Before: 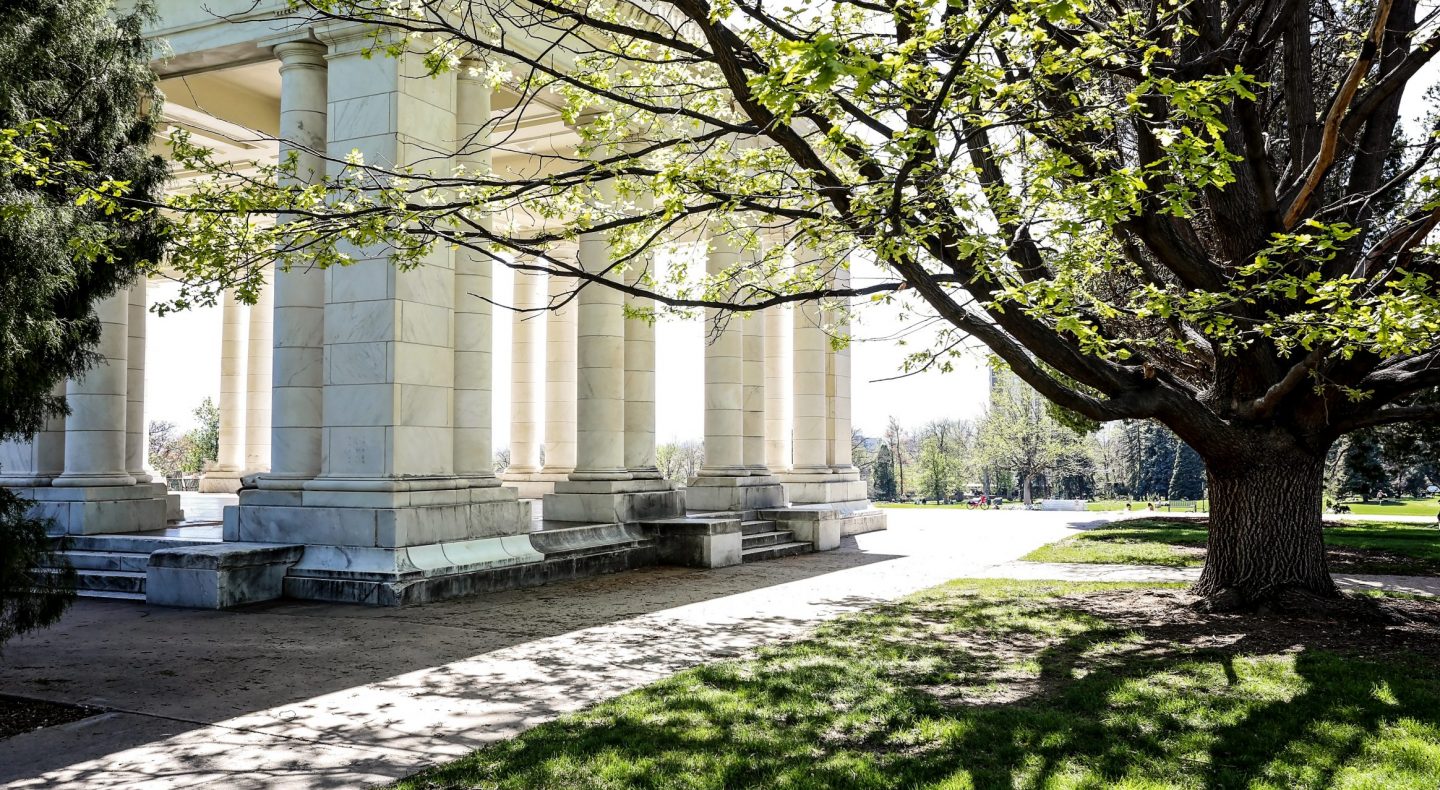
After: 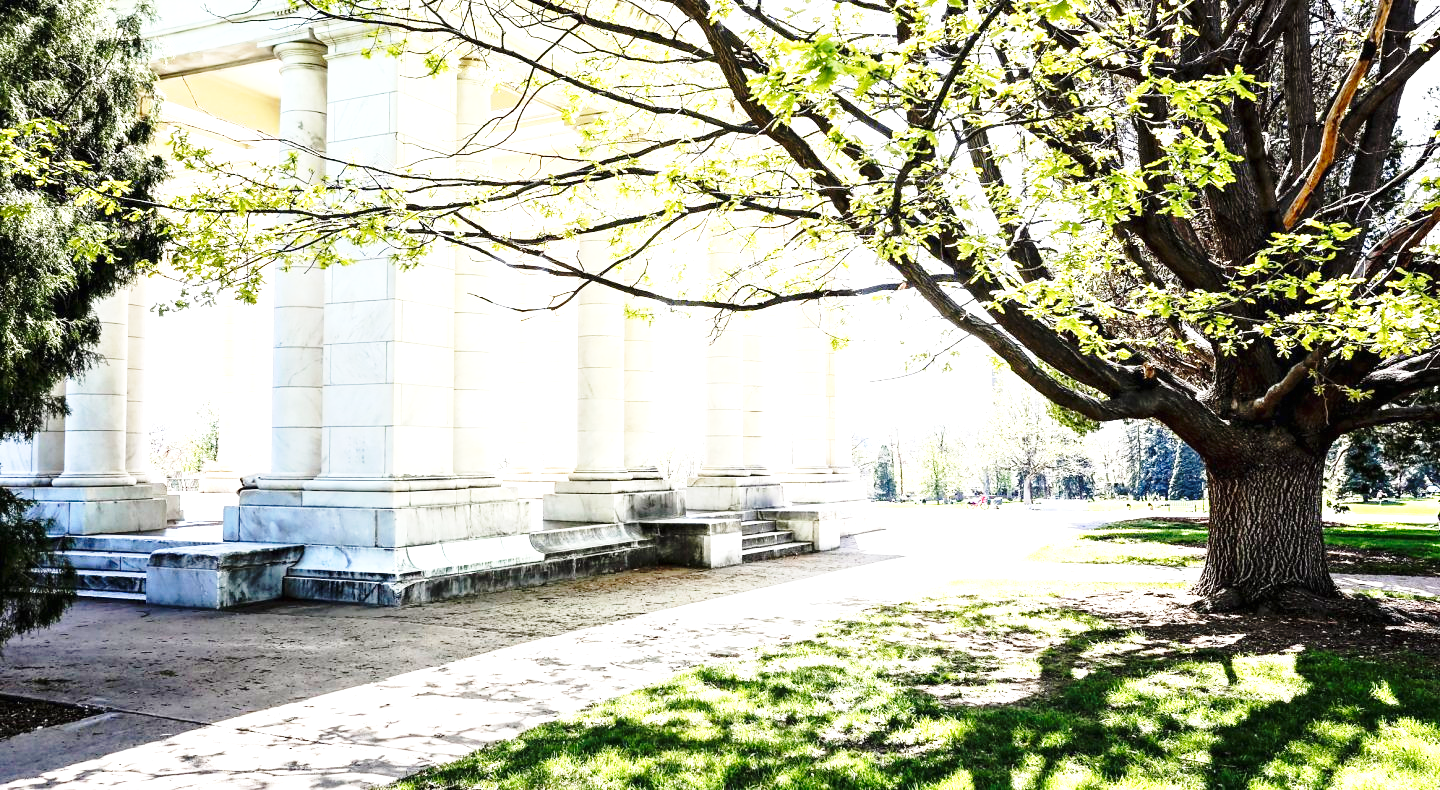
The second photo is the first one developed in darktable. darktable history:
exposure: black level correction 0, exposure 1.28 EV, compensate highlight preservation false
base curve: curves: ch0 [(0, 0) (0.028, 0.03) (0.121, 0.232) (0.46, 0.748) (0.859, 0.968) (1, 1)], preserve colors none
